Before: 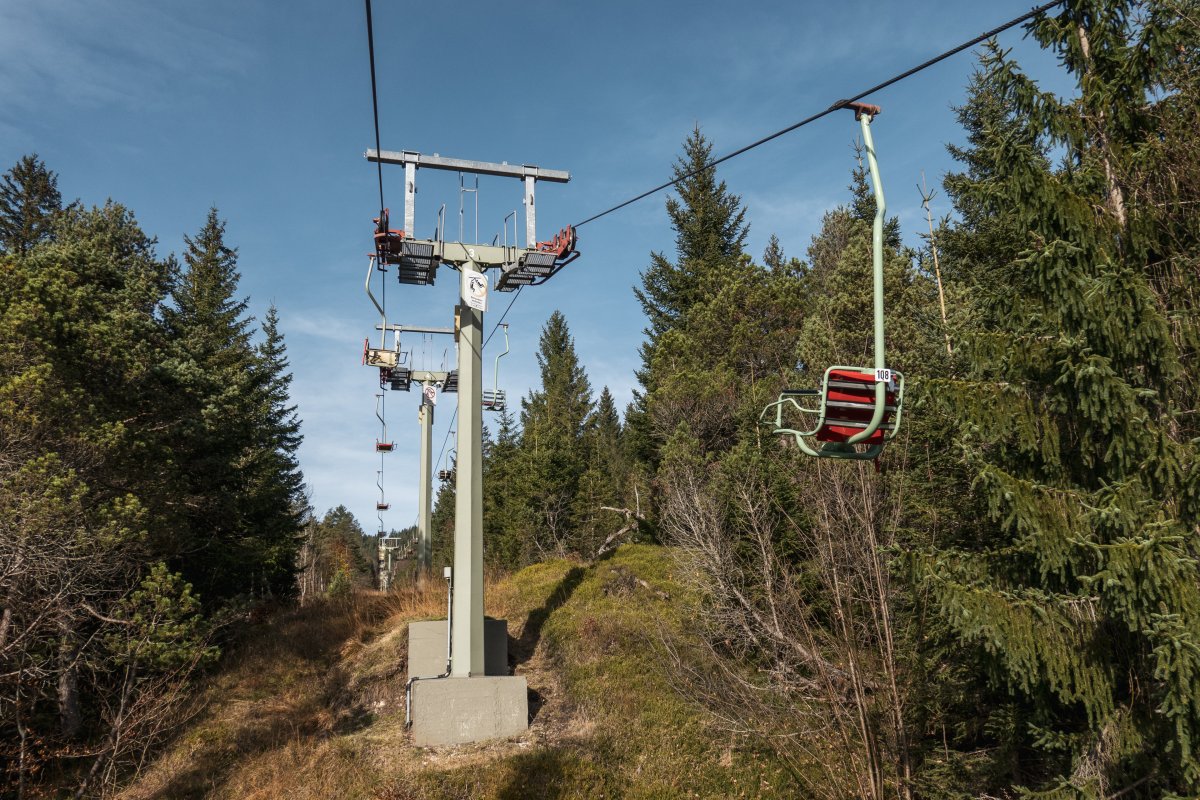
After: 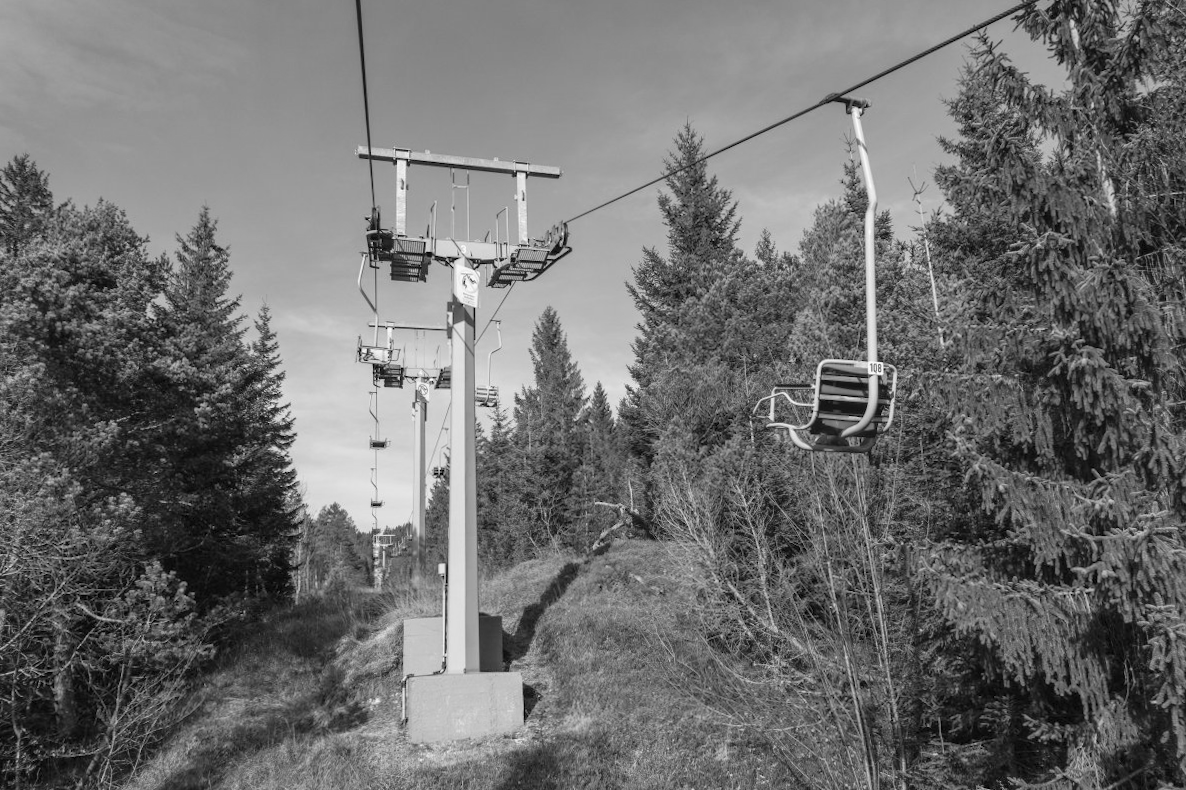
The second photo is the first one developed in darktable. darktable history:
monochrome: size 1
rotate and perspective: rotation -0.45°, automatic cropping original format, crop left 0.008, crop right 0.992, crop top 0.012, crop bottom 0.988
contrast brightness saturation: brightness 0.15
white balance: emerald 1
